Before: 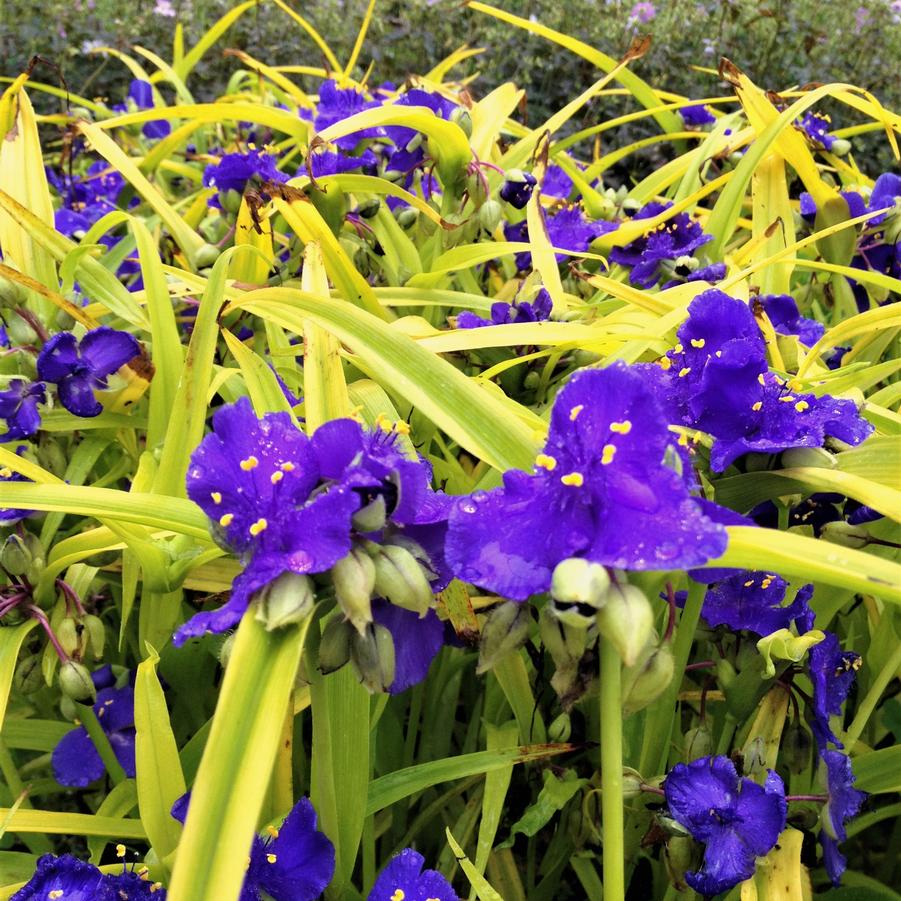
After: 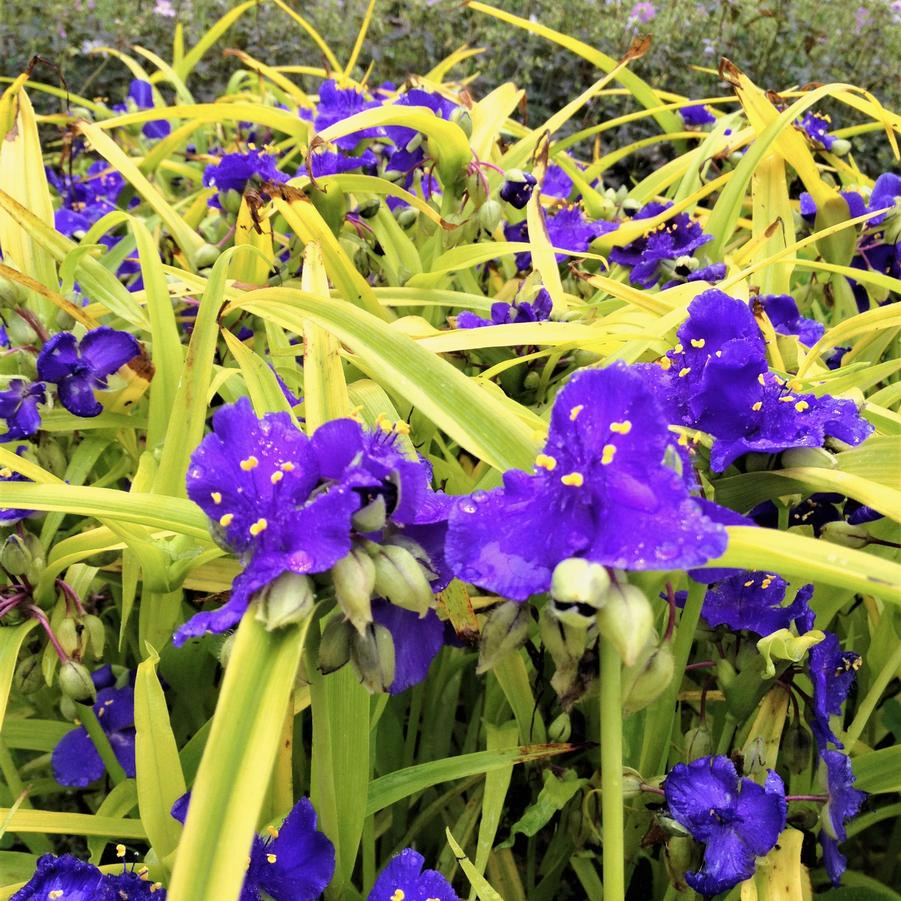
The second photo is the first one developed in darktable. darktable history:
color balance rgb: power › chroma 0.247%, power › hue 62.81°, perceptual saturation grading › global saturation 0.501%, perceptual brilliance grading › mid-tones 9.094%, perceptual brilliance grading › shadows 14.878%, global vibrance -23.787%
